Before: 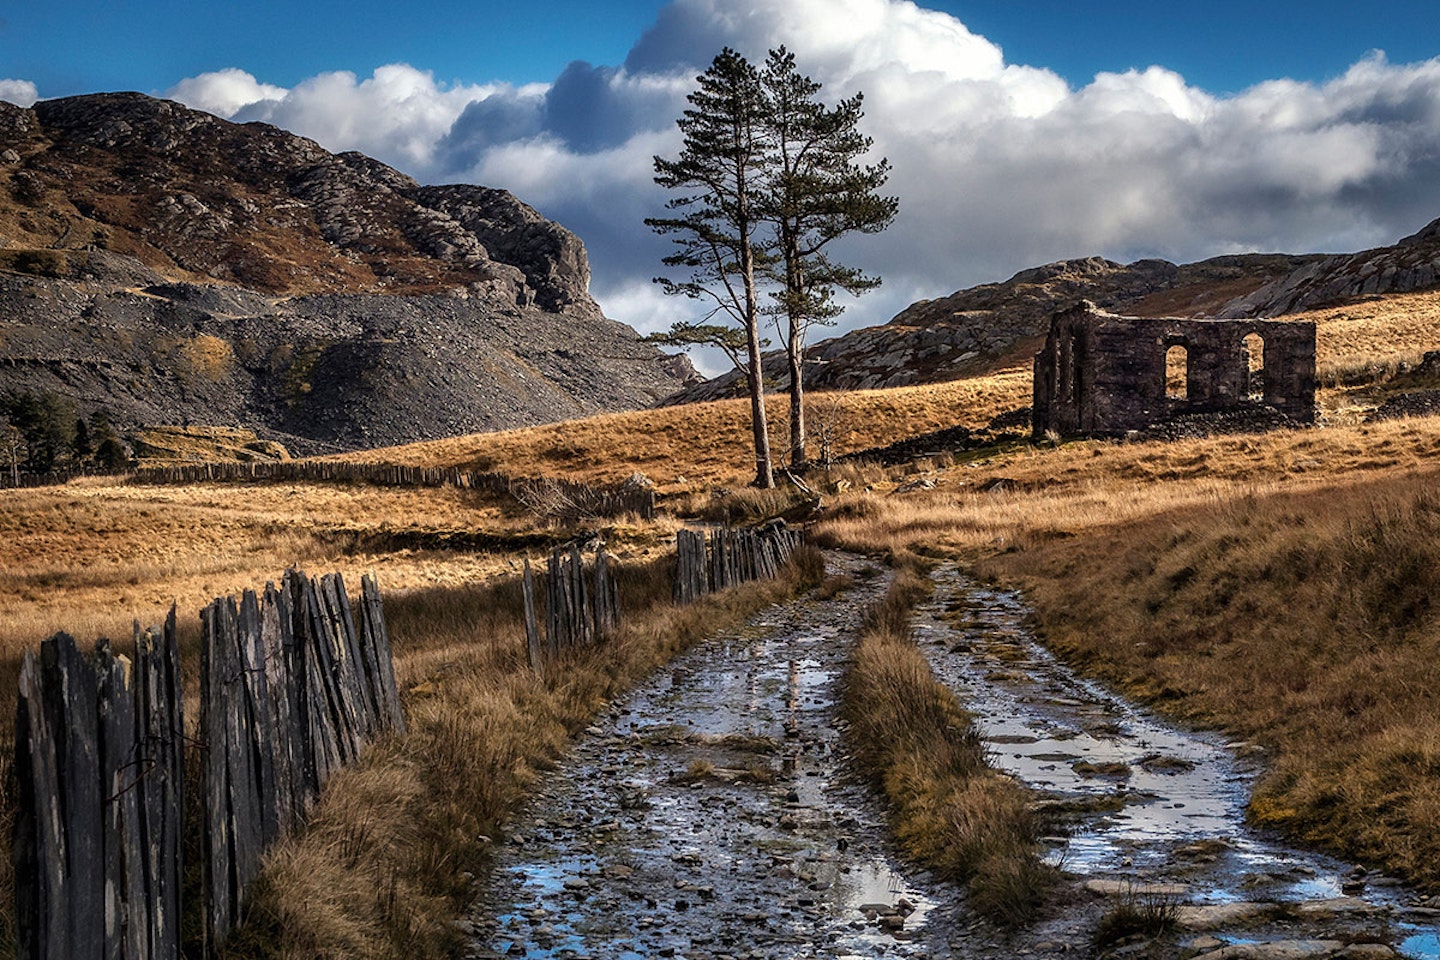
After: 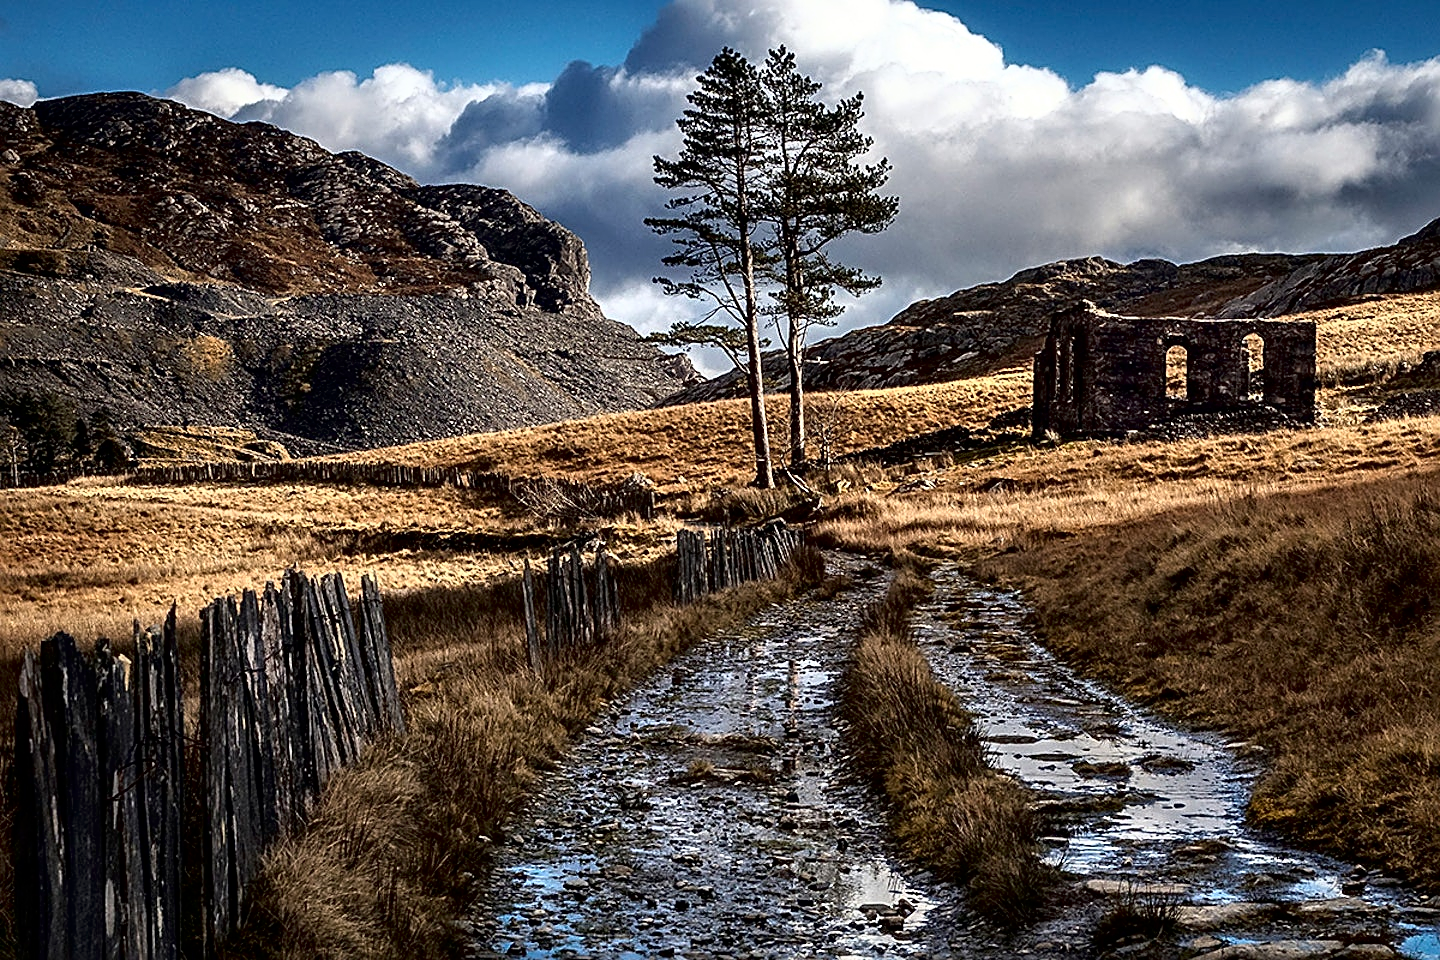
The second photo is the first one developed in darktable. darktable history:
sharpen: radius 2.568, amount 0.681
tone curve: curves: ch0 [(0, 0) (0.003, 0) (0.011, 0.001) (0.025, 0.003) (0.044, 0.004) (0.069, 0.007) (0.1, 0.01) (0.136, 0.033) (0.177, 0.082) (0.224, 0.141) (0.277, 0.208) (0.335, 0.282) (0.399, 0.363) (0.468, 0.451) (0.543, 0.545) (0.623, 0.647) (0.709, 0.756) (0.801, 0.87) (0.898, 0.972) (1, 1)], color space Lab, independent channels, preserve colors none
